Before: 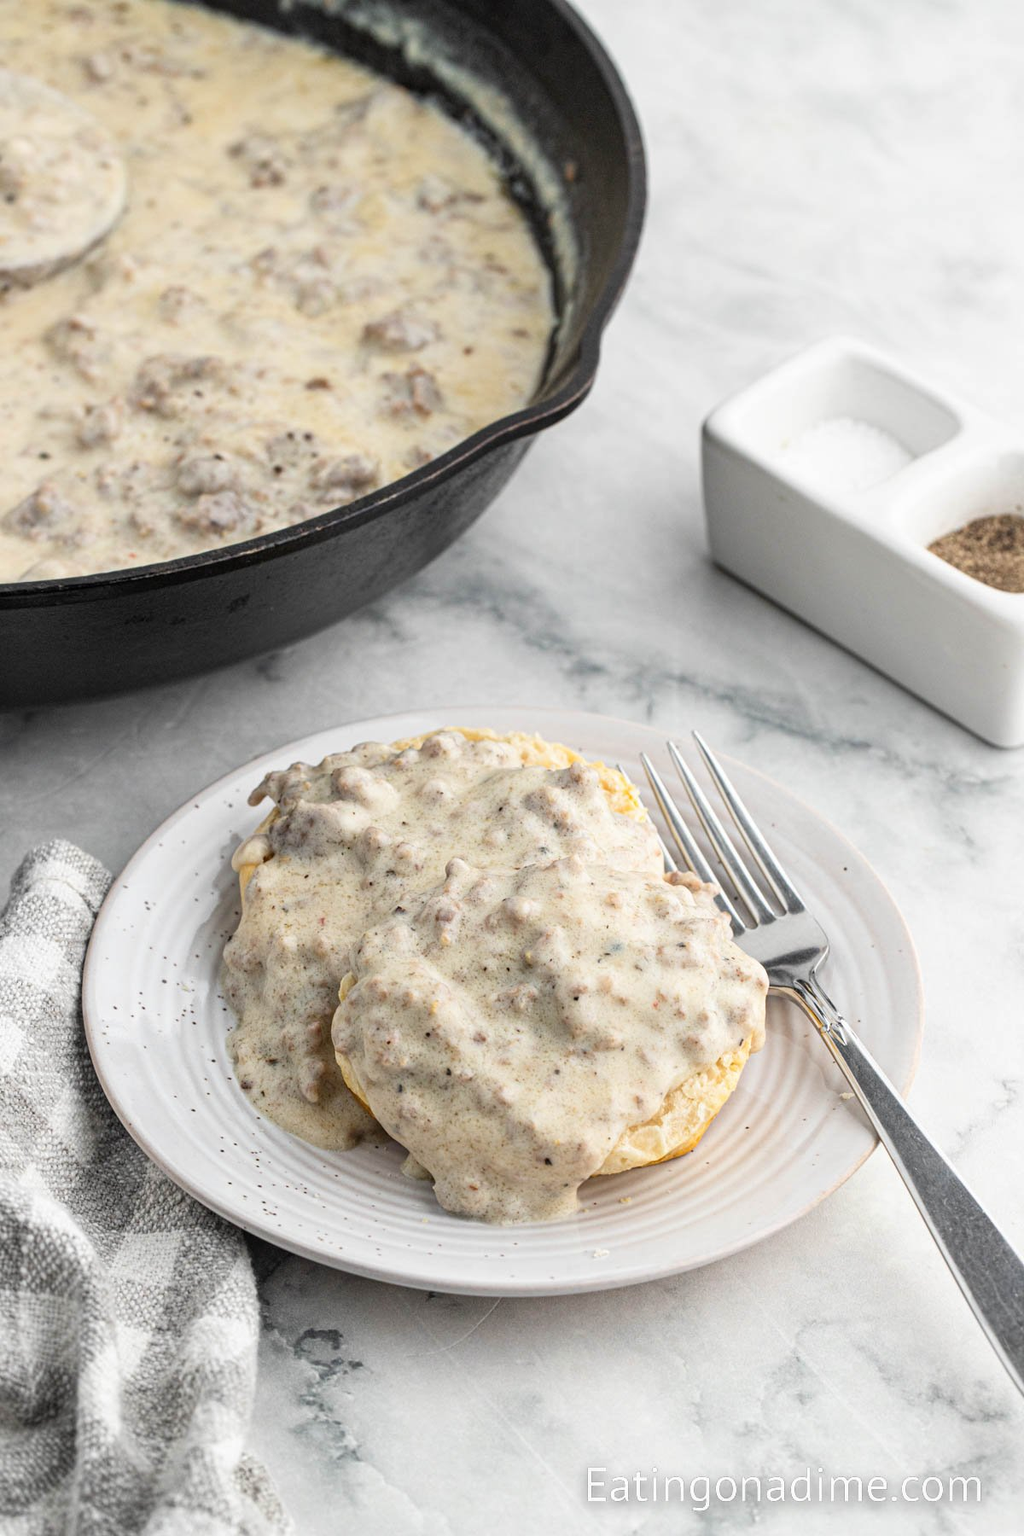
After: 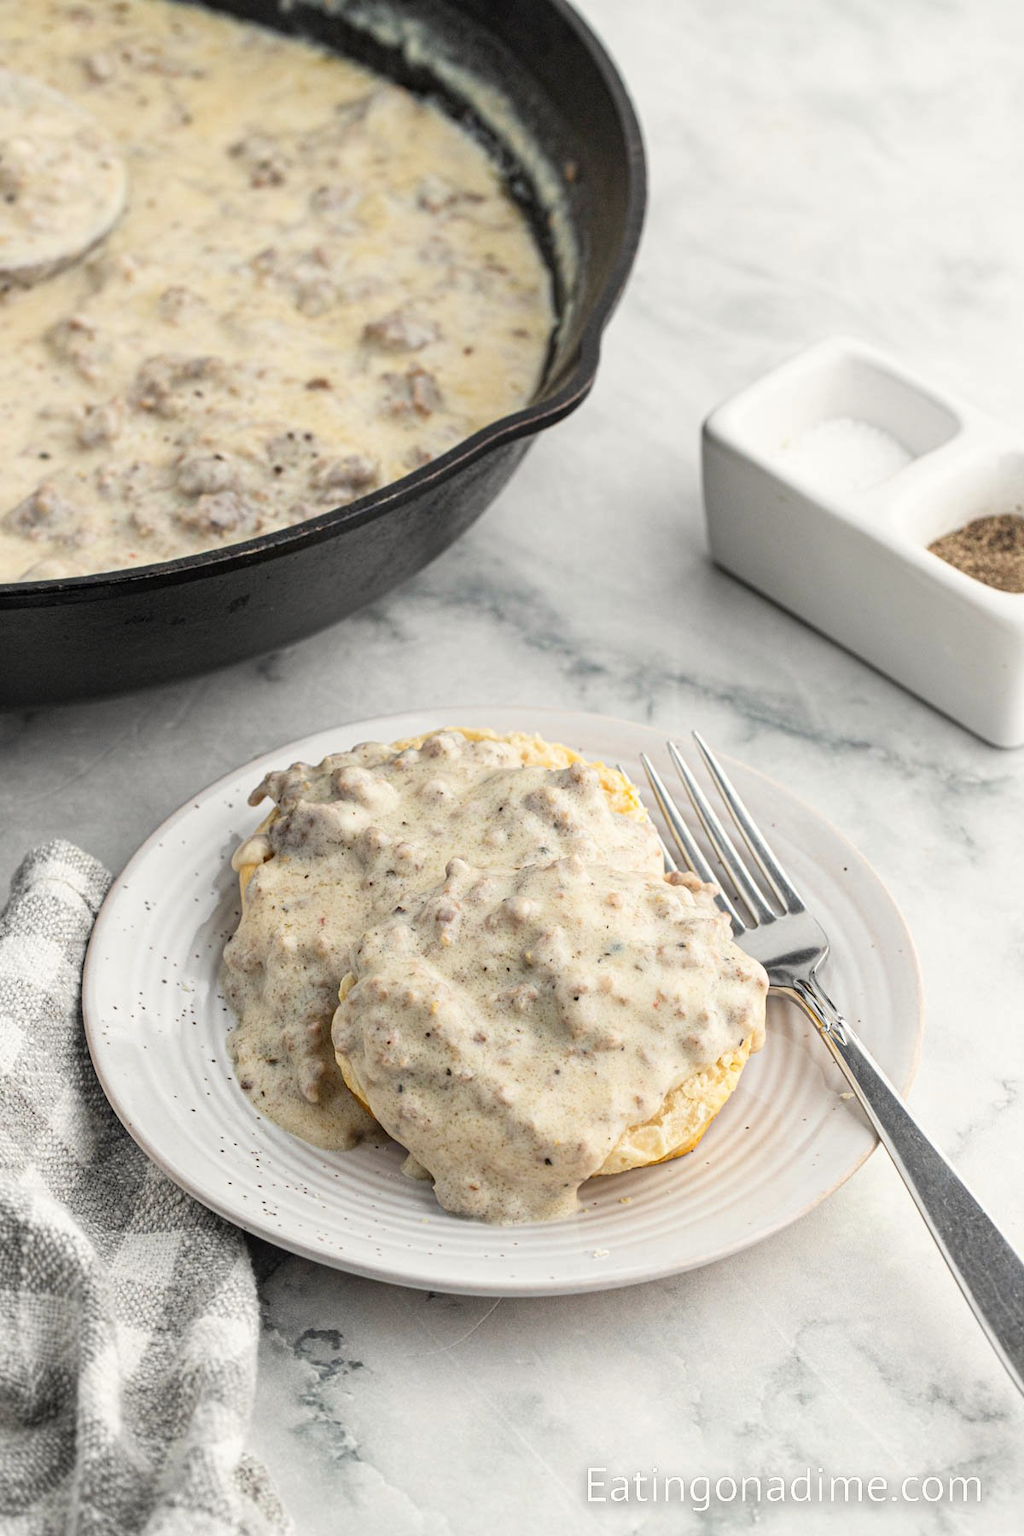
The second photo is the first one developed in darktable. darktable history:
color correction: highlights b* 2.99
